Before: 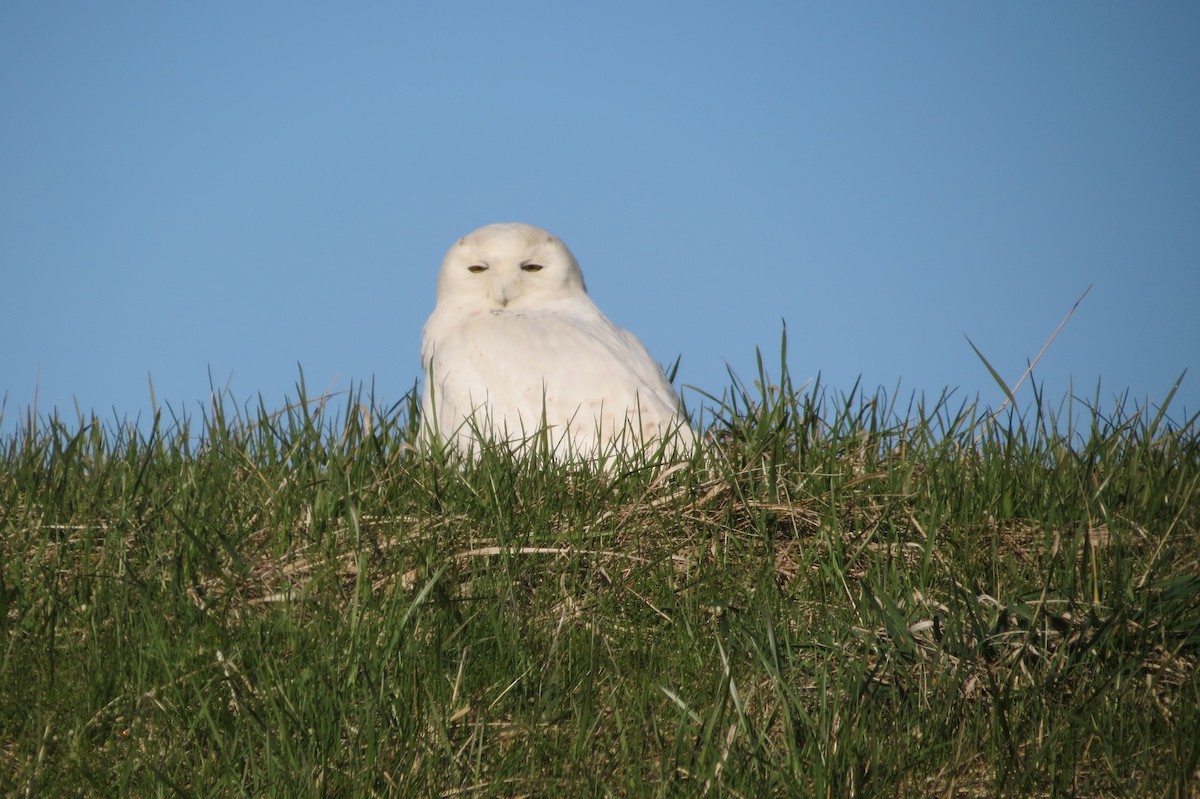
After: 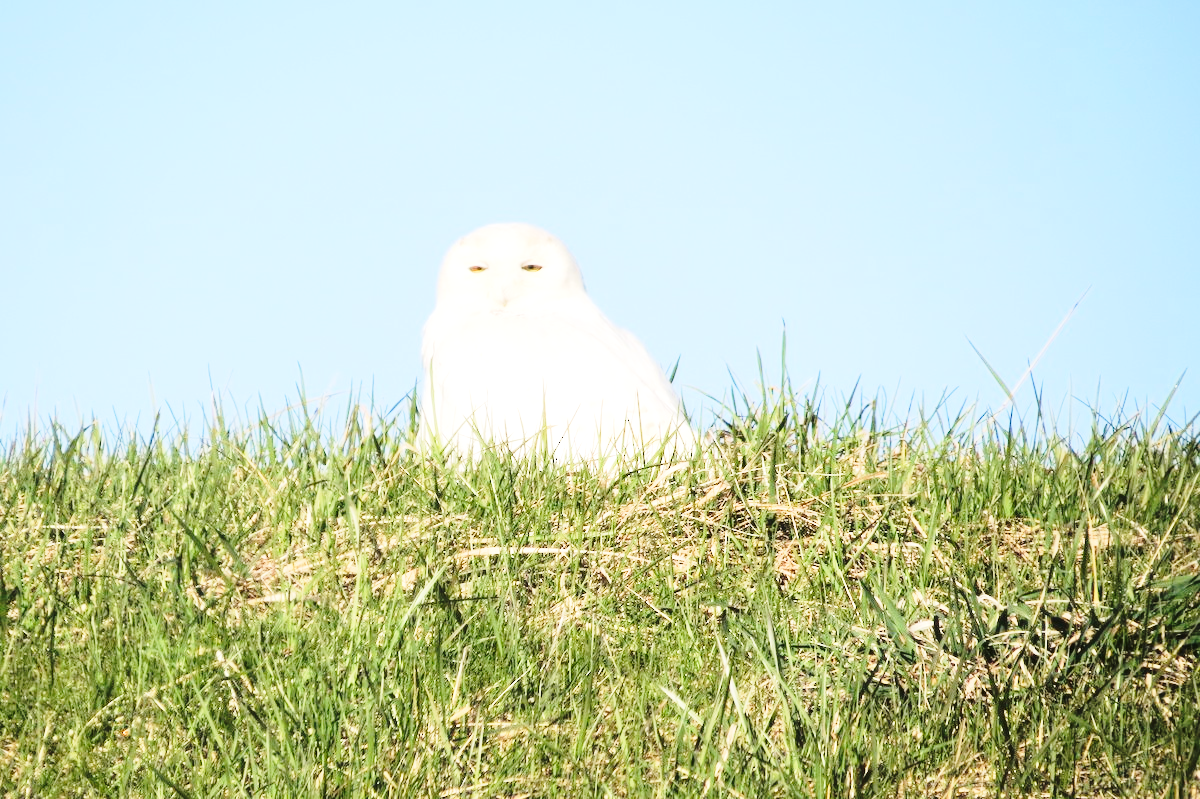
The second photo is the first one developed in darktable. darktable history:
base curve: curves: ch0 [(0, 0) (0.028, 0.03) (0.121, 0.232) (0.46, 0.748) (0.859, 0.968) (1, 1)], preserve colors none
exposure: black level correction 0, exposure 0.692 EV, compensate highlight preservation false
tone equalizer: -7 EV 0.162 EV, -6 EV 0.633 EV, -5 EV 1.17 EV, -4 EV 1.3 EV, -3 EV 1.17 EV, -2 EV 0.6 EV, -1 EV 0.165 EV, edges refinement/feathering 500, mask exposure compensation -1.57 EV, preserve details no
